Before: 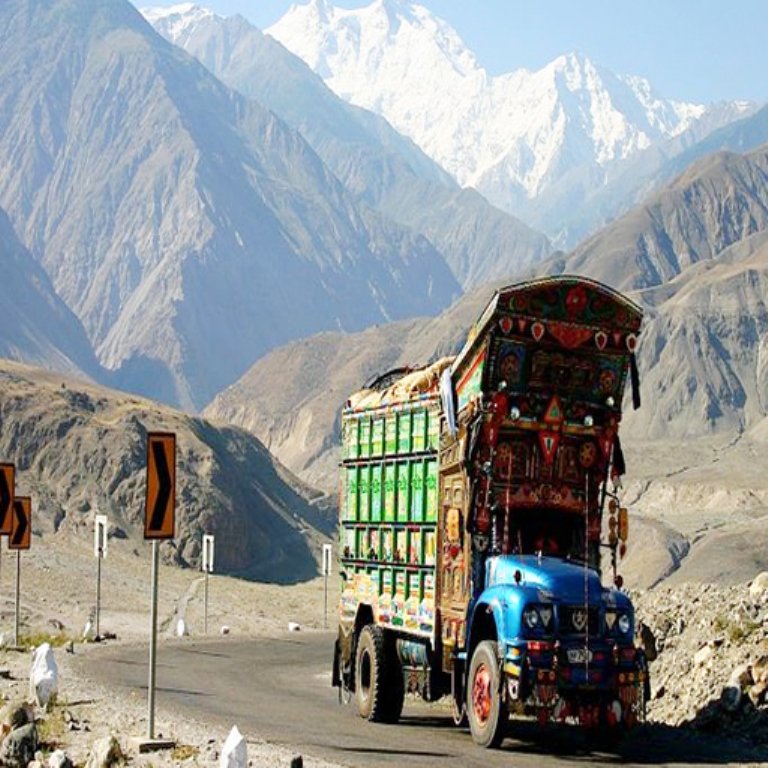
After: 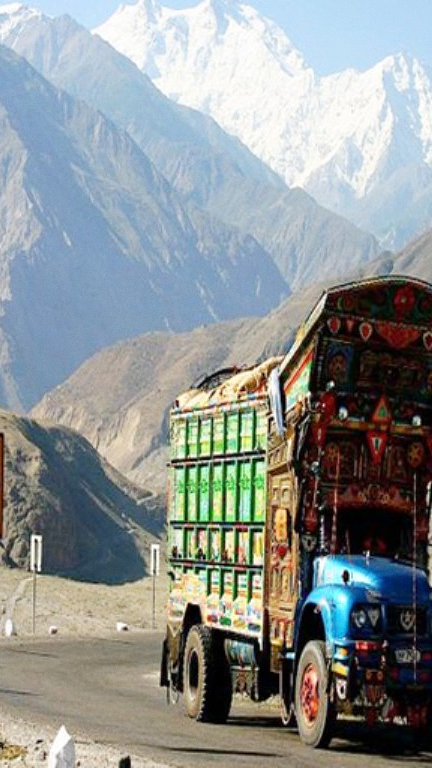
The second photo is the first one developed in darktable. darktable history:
grain: coarseness 0.09 ISO, strength 10%
crop and rotate: left 22.516%, right 21.234%
